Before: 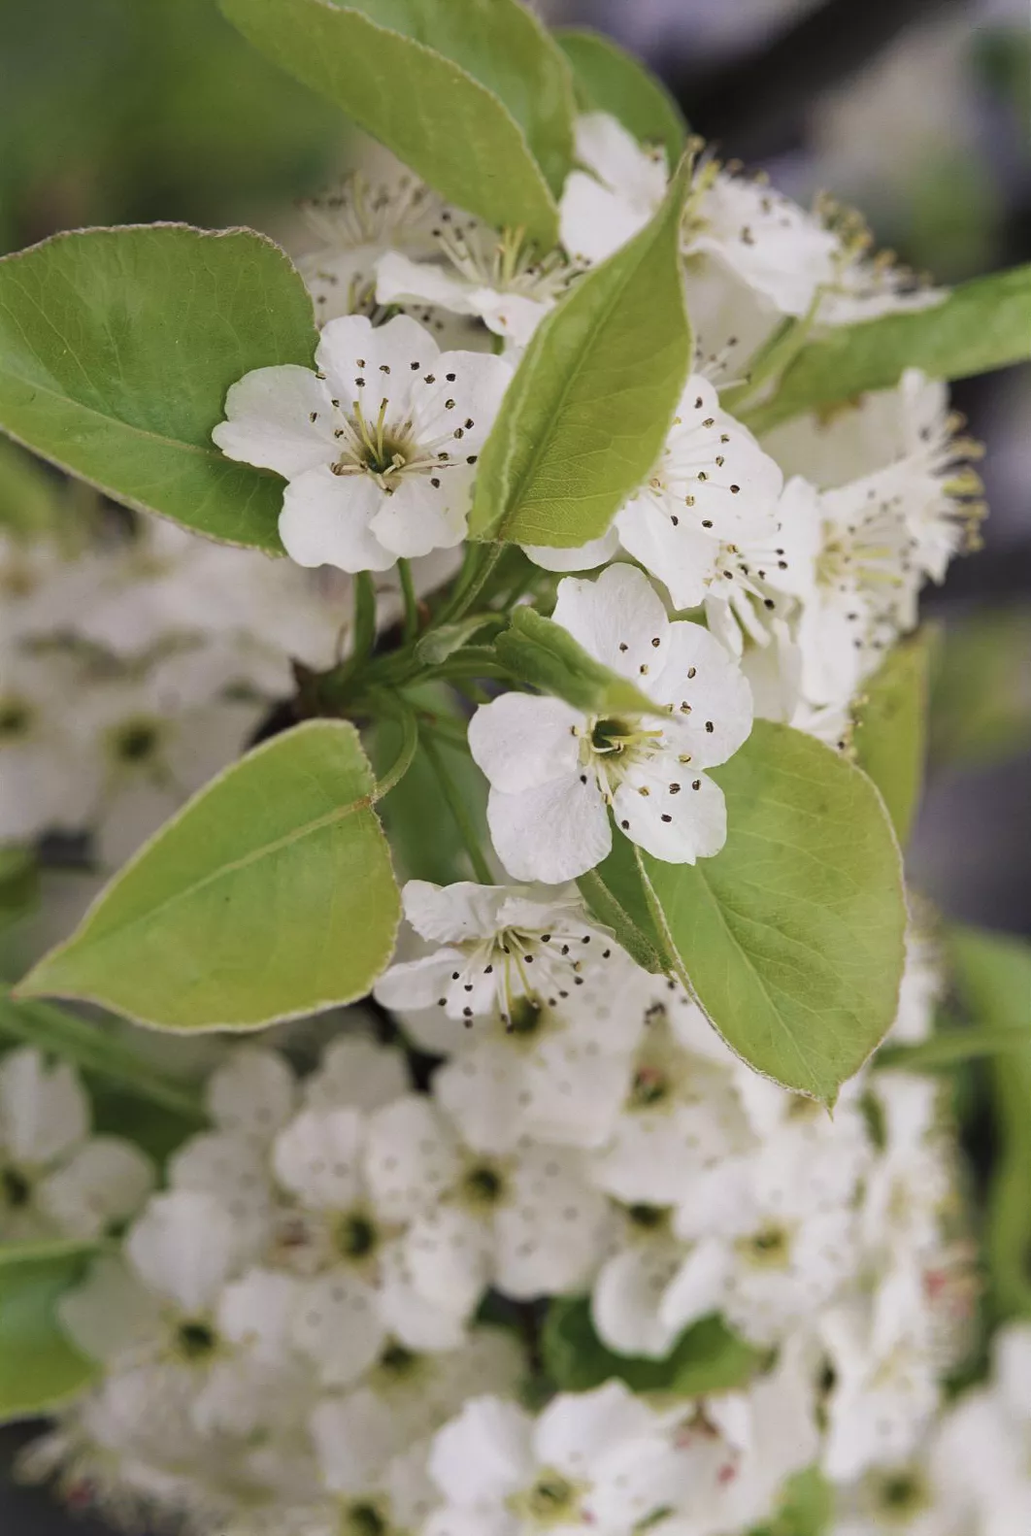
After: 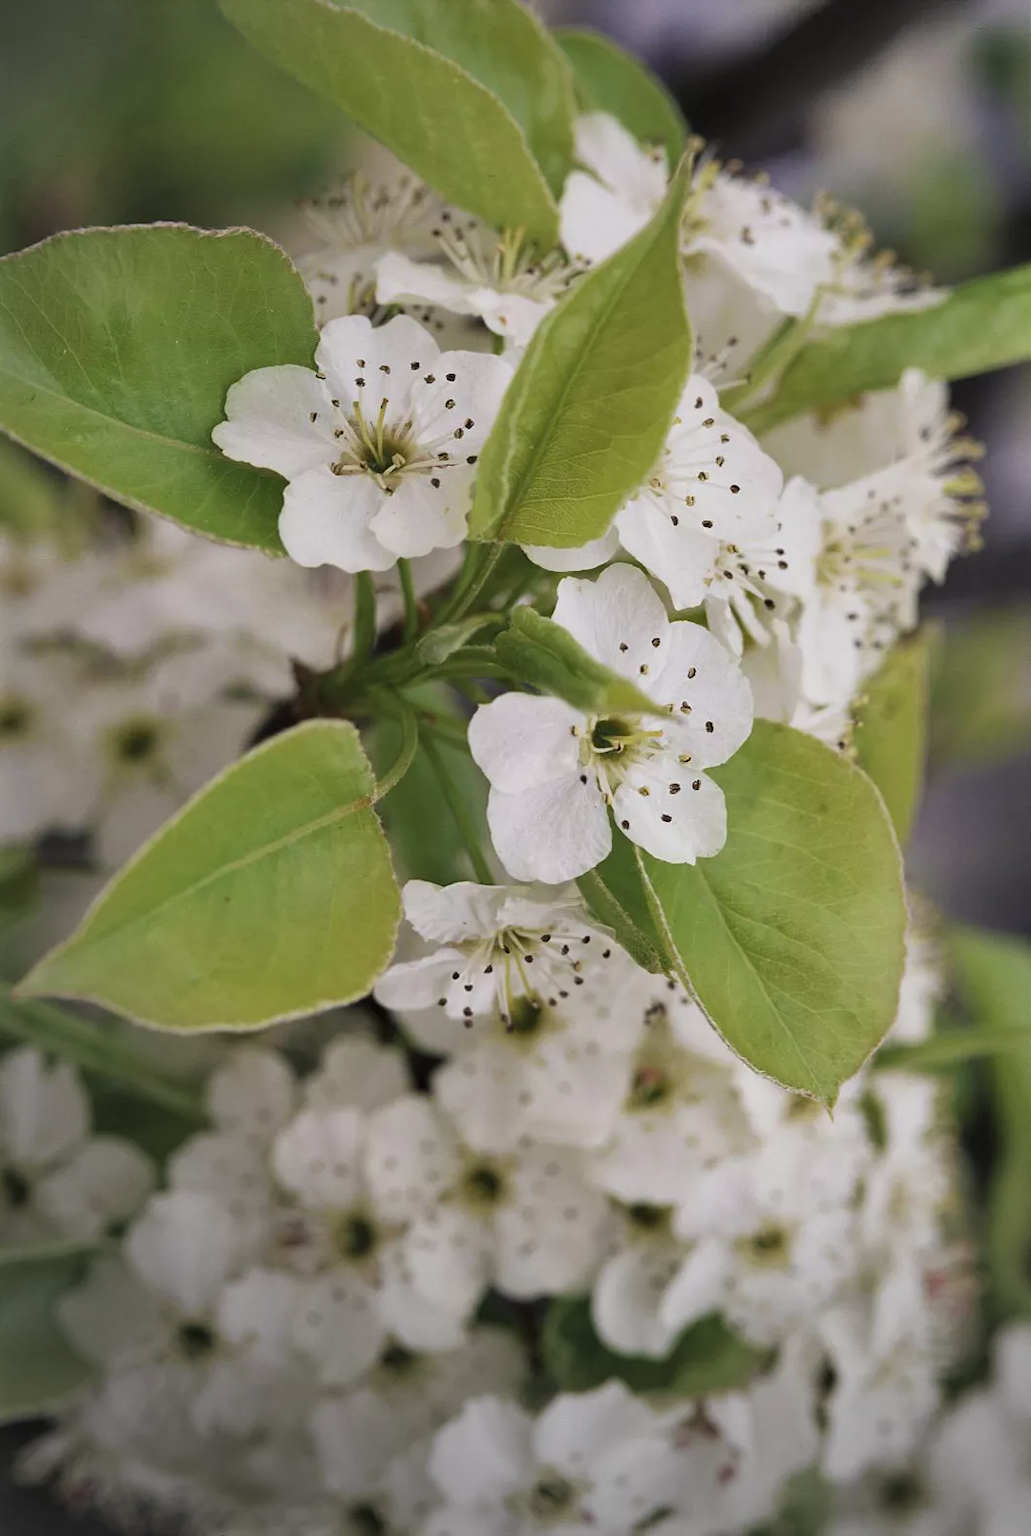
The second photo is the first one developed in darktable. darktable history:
shadows and highlights: shadows 60, soften with gaussian
vignetting: fall-off start 73.57%, center (0.22, -0.235)
